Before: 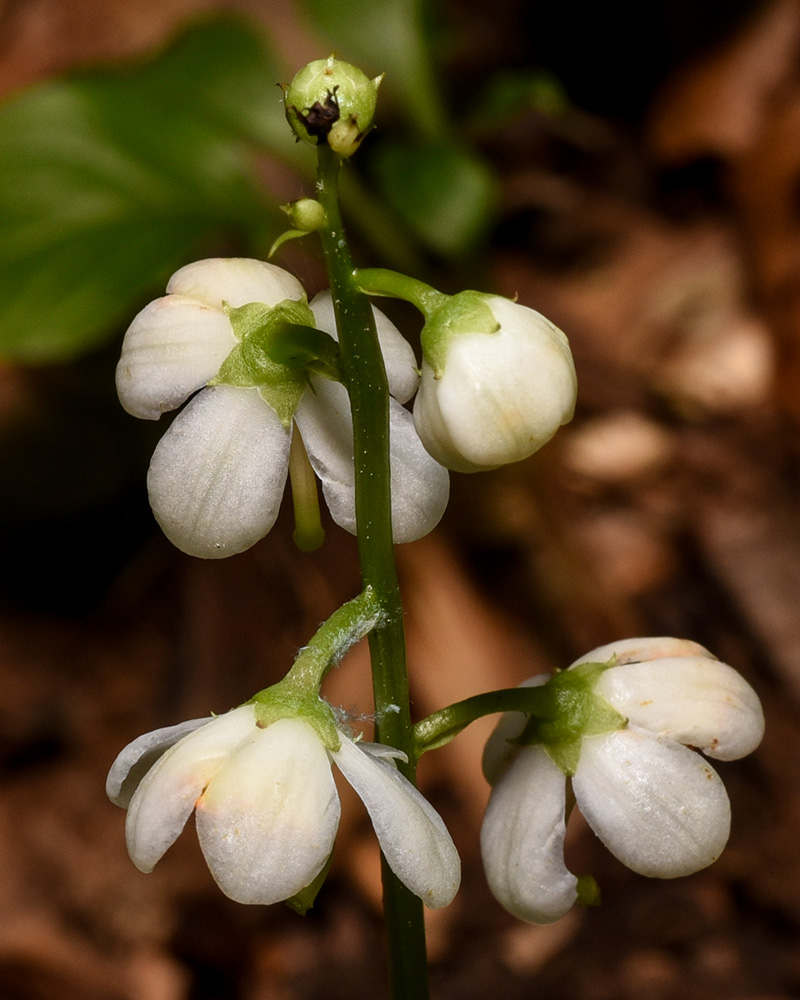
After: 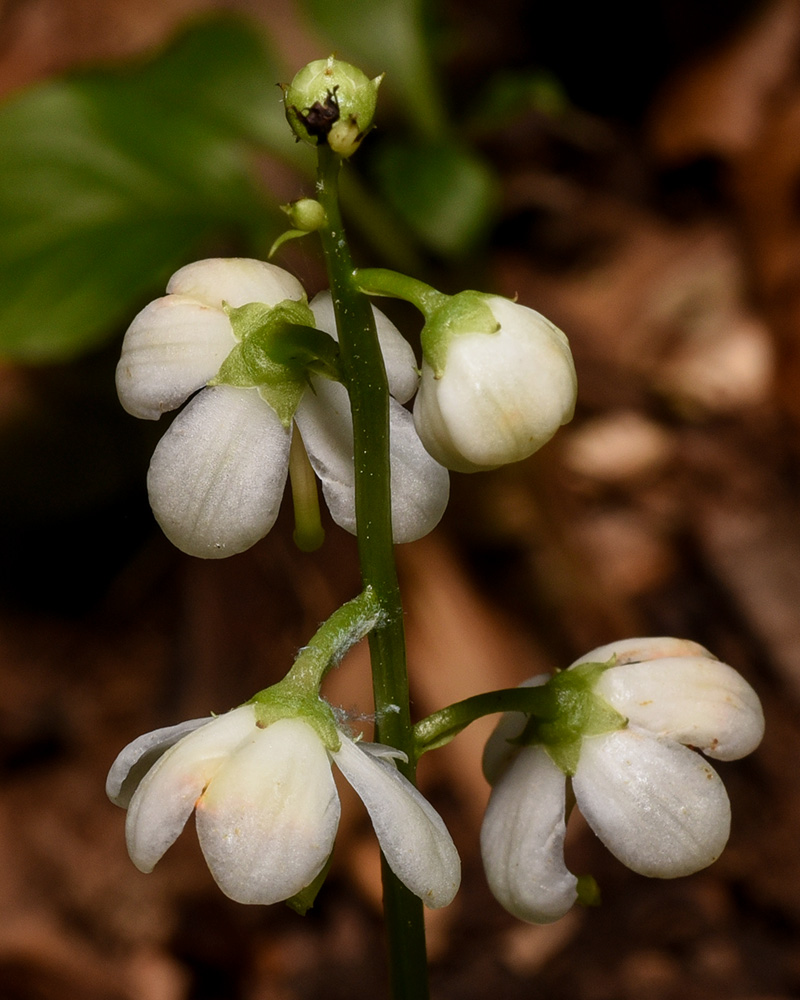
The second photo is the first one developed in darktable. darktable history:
exposure: exposure -0.179 EV, compensate exposure bias true, compensate highlight preservation false
tone equalizer: on, module defaults
